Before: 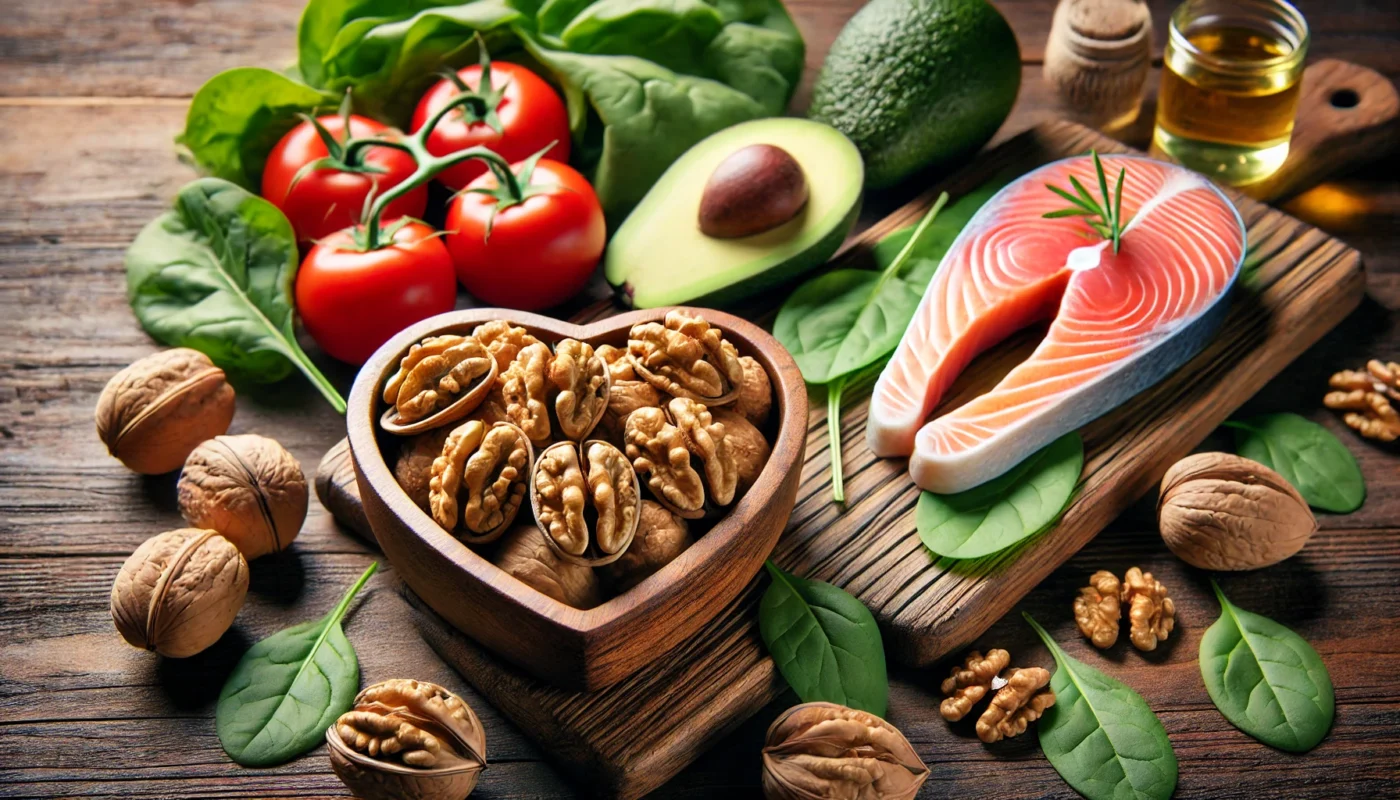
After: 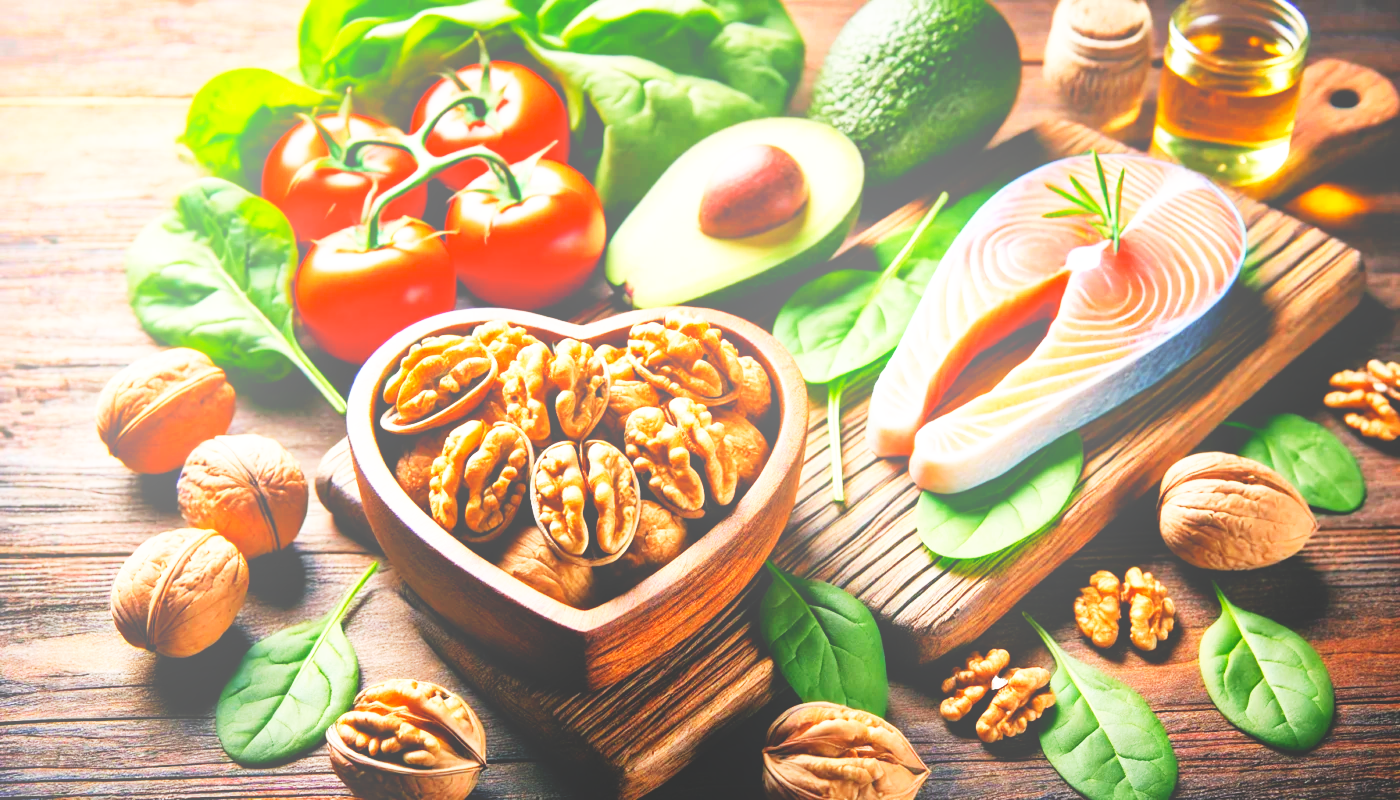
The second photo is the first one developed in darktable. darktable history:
base curve: curves: ch0 [(0, 0) (0.007, 0.004) (0.027, 0.03) (0.046, 0.07) (0.207, 0.54) (0.442, 0.872) (0.673, 0.972) (1, 1)], preserve colors none
bloom: size 40%
